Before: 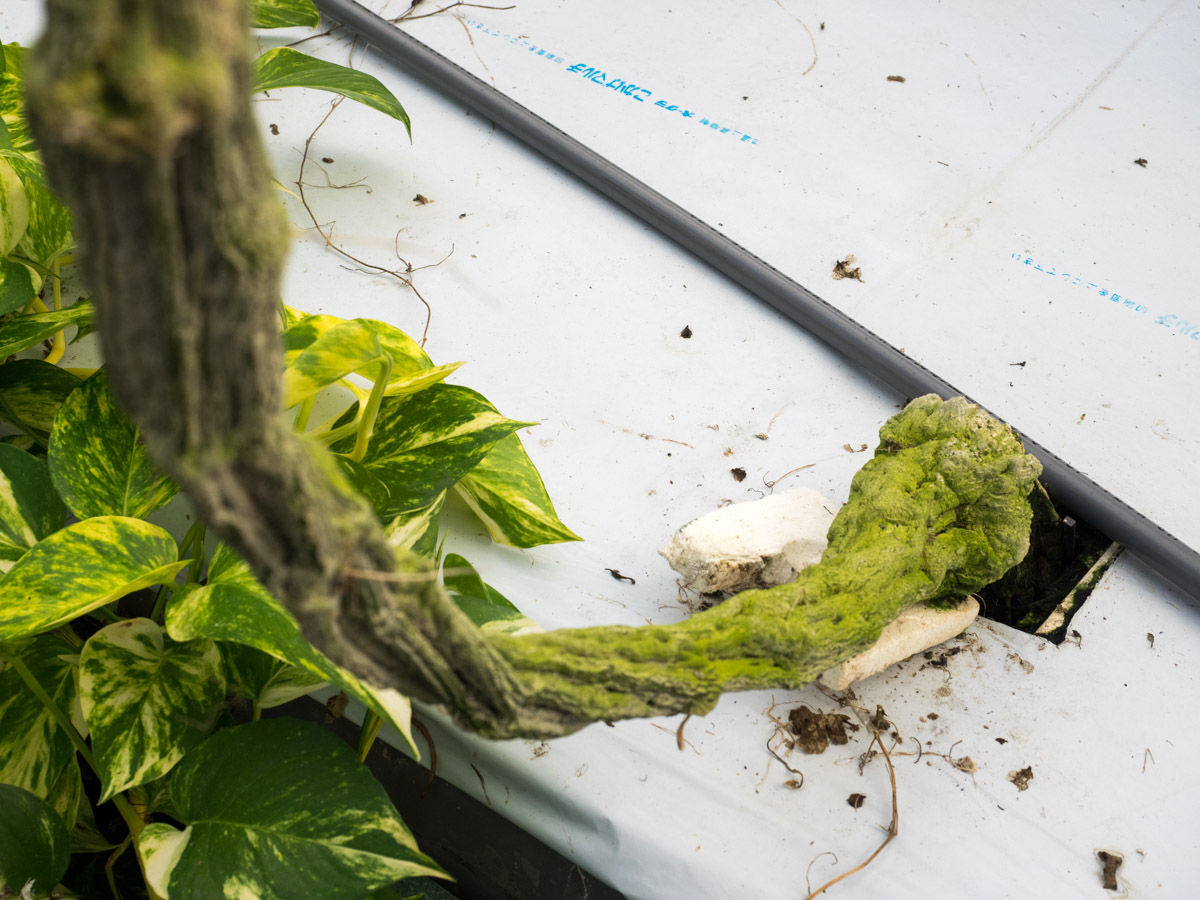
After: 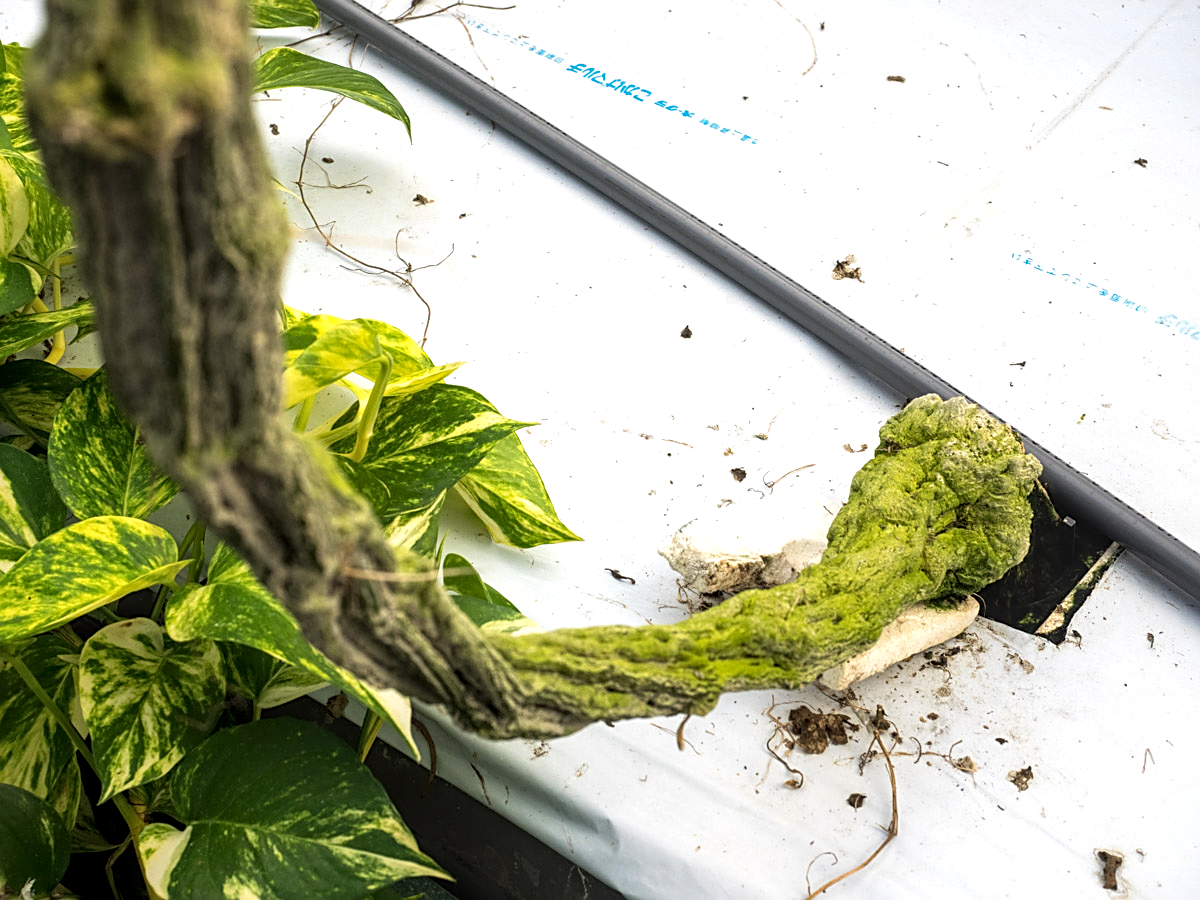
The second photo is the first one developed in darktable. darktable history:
tone equalizer: -8 EV -0.454 EV, -7 EV -0.421 EV, -6 EV -0.303 EV, -5 EV -0.236 EV, -3 EV 0.238 EV, -2 EV 0.306 EV, -1 EV 0.369 EV, +0 EV 0.389 EV
sharpen: on, module defaults
local contrast: on, module defaults
